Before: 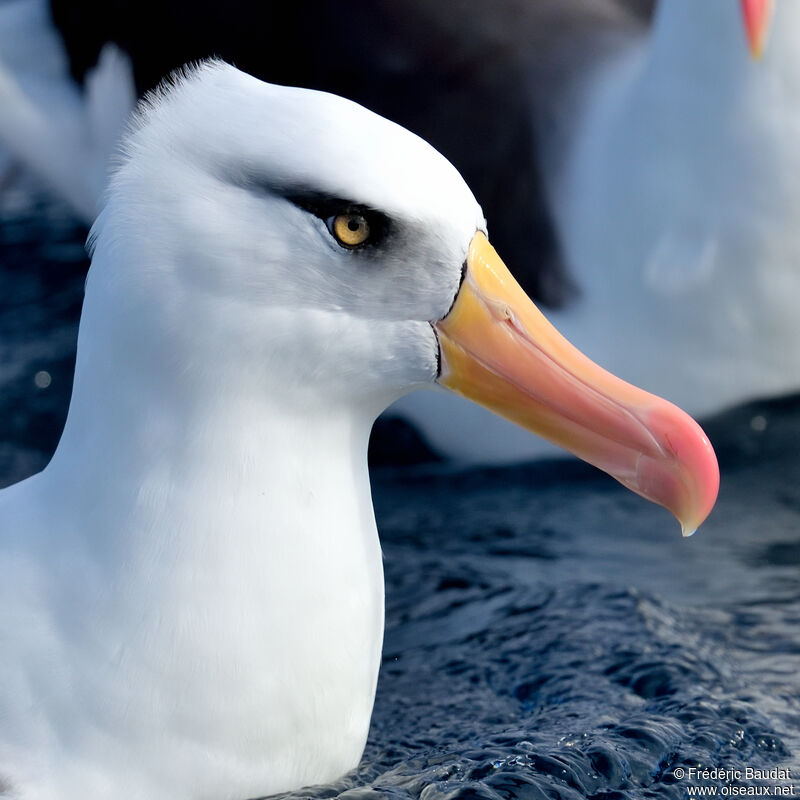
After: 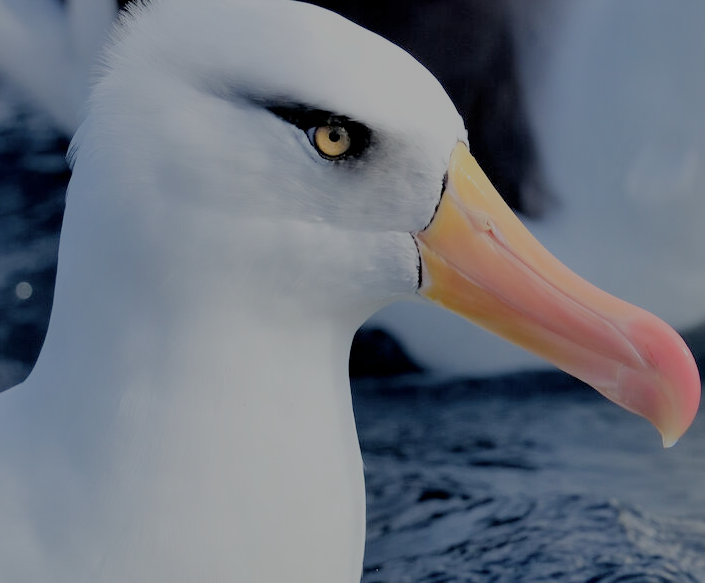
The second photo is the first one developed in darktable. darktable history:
filmic rgb: black relative exposure -7.96 EV, white relative exposure 8.05 EV, target black luminance 0%, hardness 2.48, latitude 76.18%, contrast 0.557, shadows ↔ highlights balance 0.005%
crop and rotate: left 2.476%, top 11.248%, right 9.343%, bottom 15.807%
